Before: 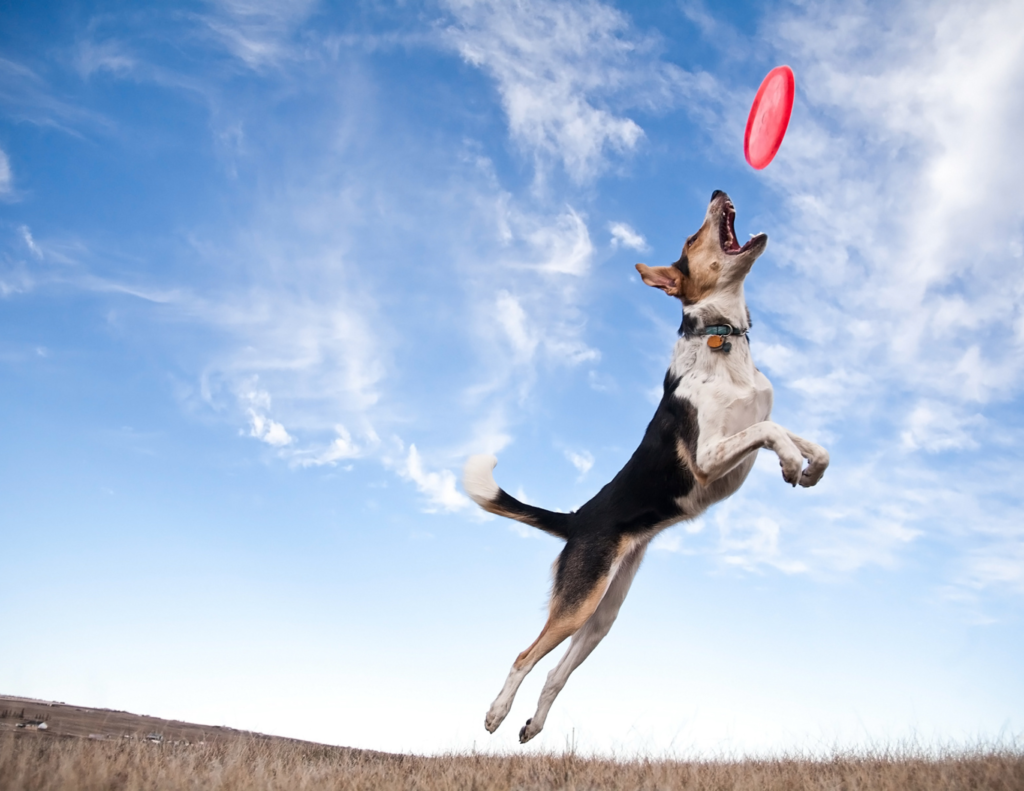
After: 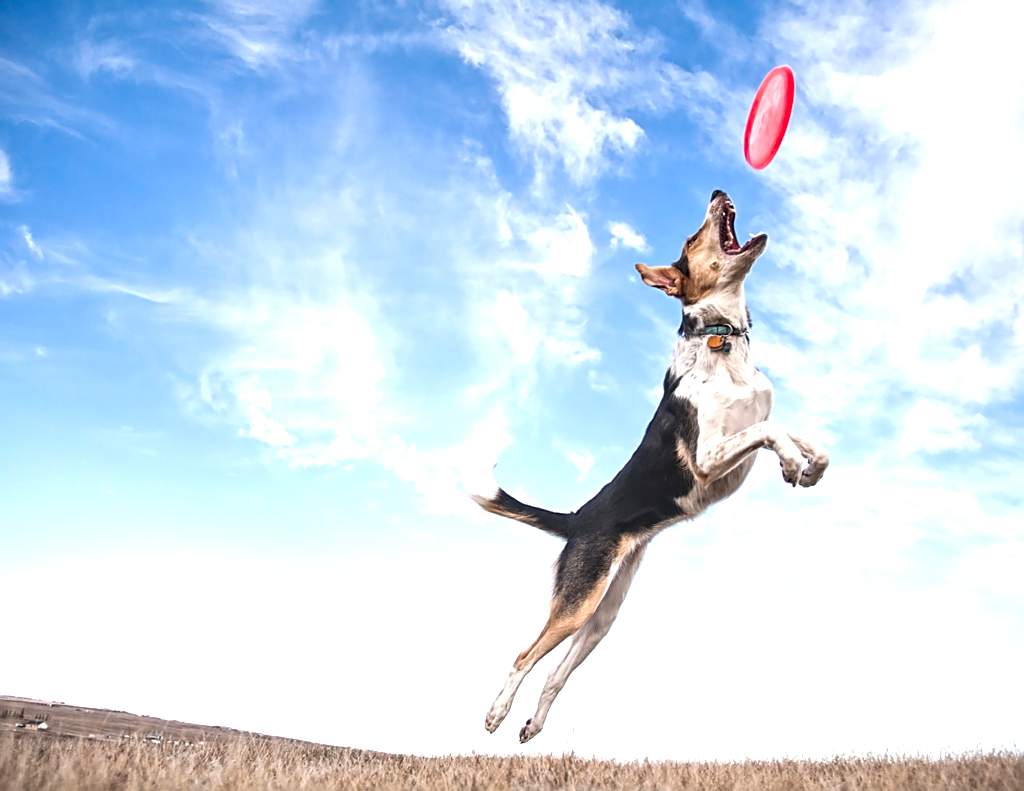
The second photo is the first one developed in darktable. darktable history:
exposure: black level correction 0, exposure 0.691 EV, compensate exposure bias true, compensate highlight preservation false
local contrast: on, module defaults
sharpen: on, module defaults
